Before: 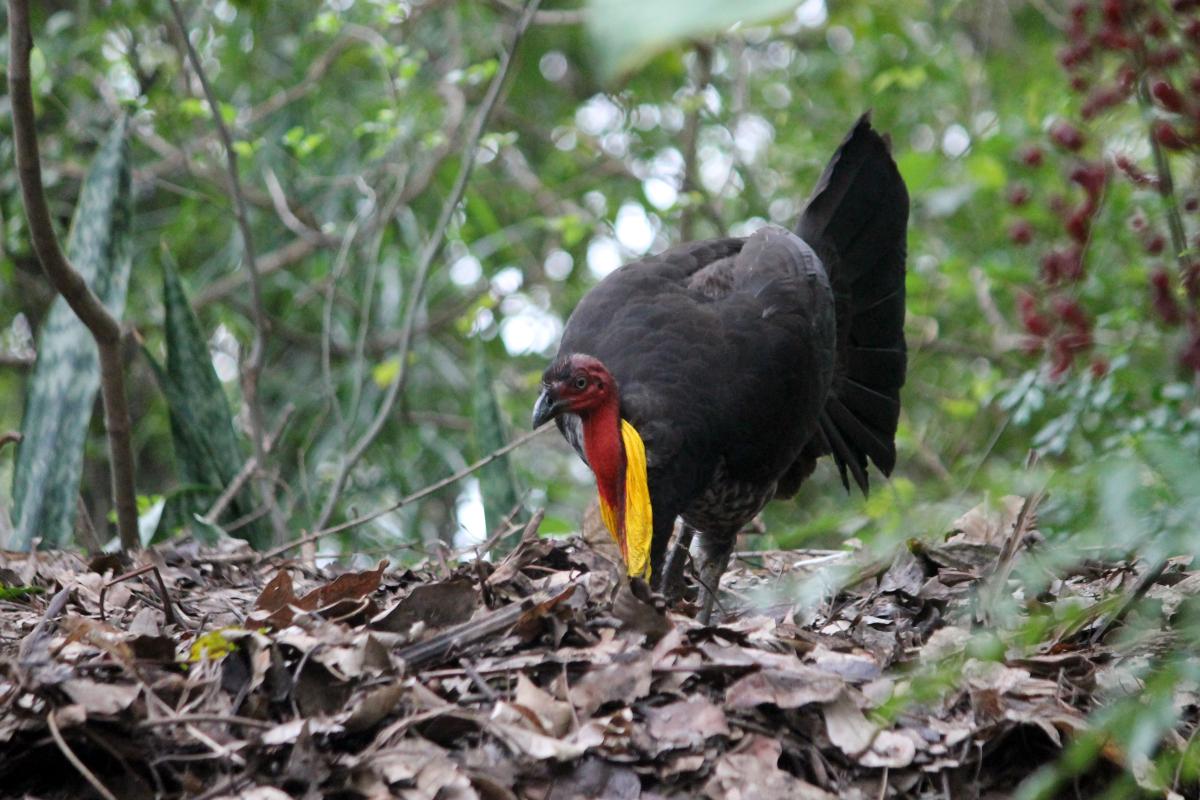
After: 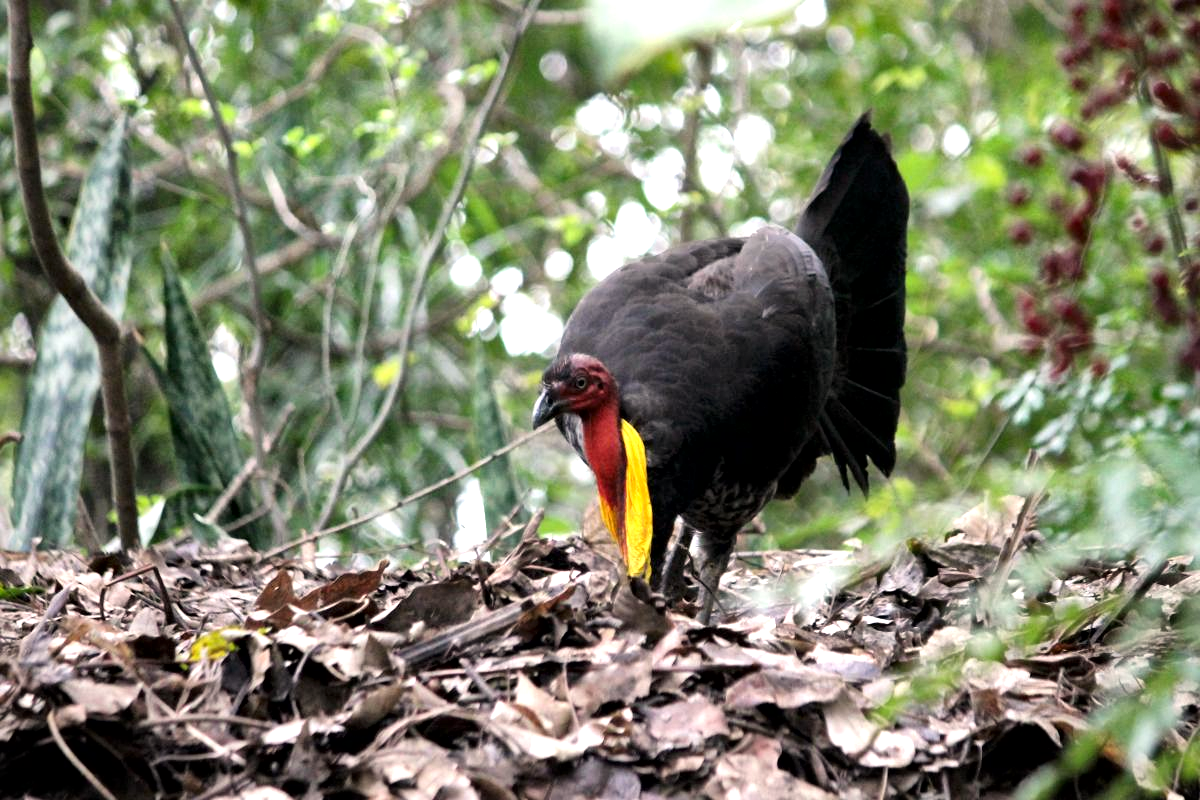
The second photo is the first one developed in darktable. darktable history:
color correction: highlights a* 3.61, highlights b* 5.08
tone equalizer: -8 EV -0.741 EV, -7 EV -0.719 EV, -6 EV -0.635 EV, -5 EV -0.383 EV, -3 EV 0.388 EV, -2 EV 0.6 EV, -1 EV 0.68 EV, +0 EV 0.767 EV
local contrast: mode bilateral grid, contrast 24, coarseness 60, detail 152%, midtone range 0.2
